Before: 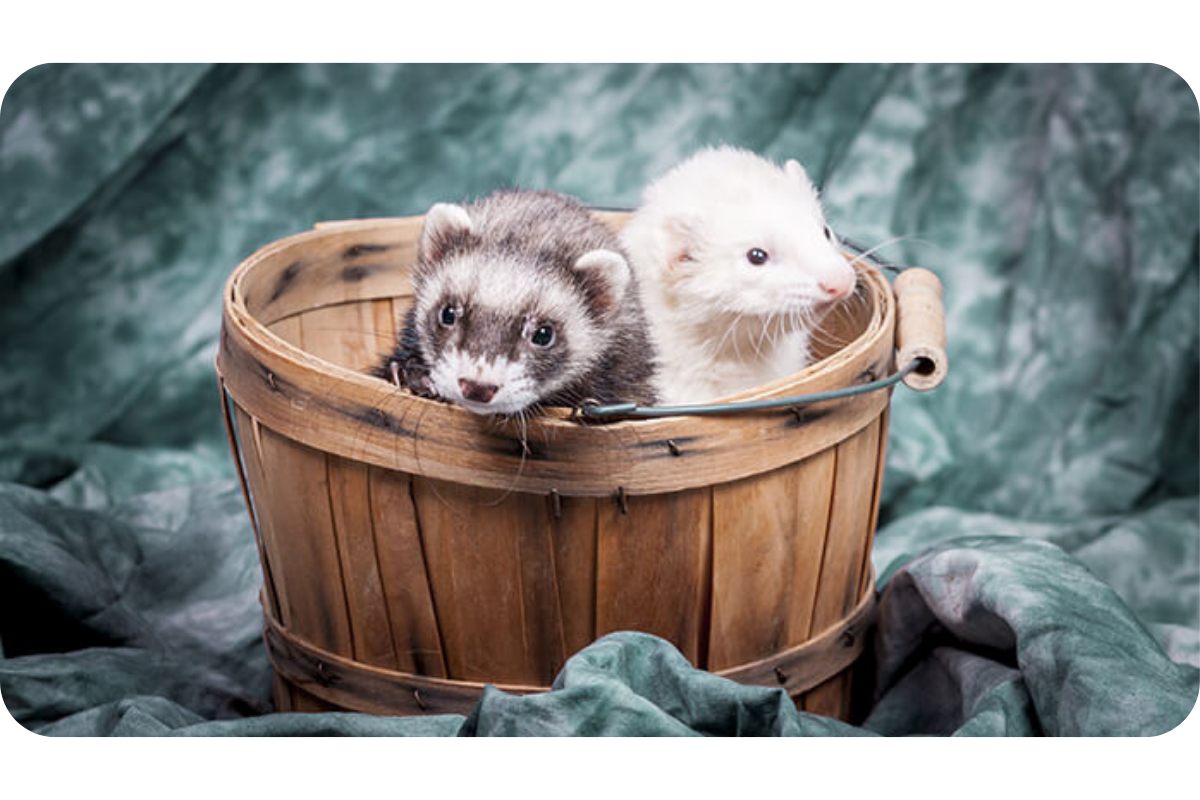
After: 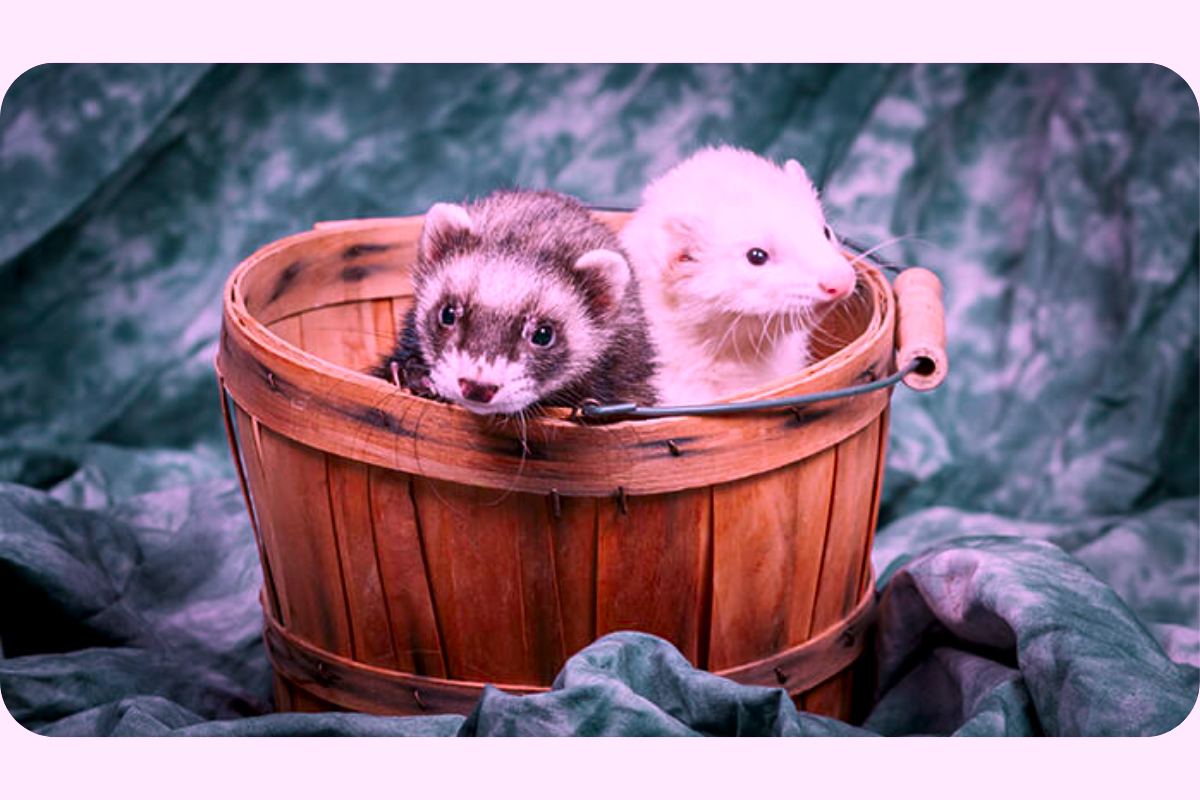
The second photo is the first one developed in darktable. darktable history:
shadows and highlights: low approximation 0.01, soften with gaussian
color correction: highlights a* 19.2, highlights b* -11.41, saturation 1.67
contrast brightness saturation: brightness -0.092
